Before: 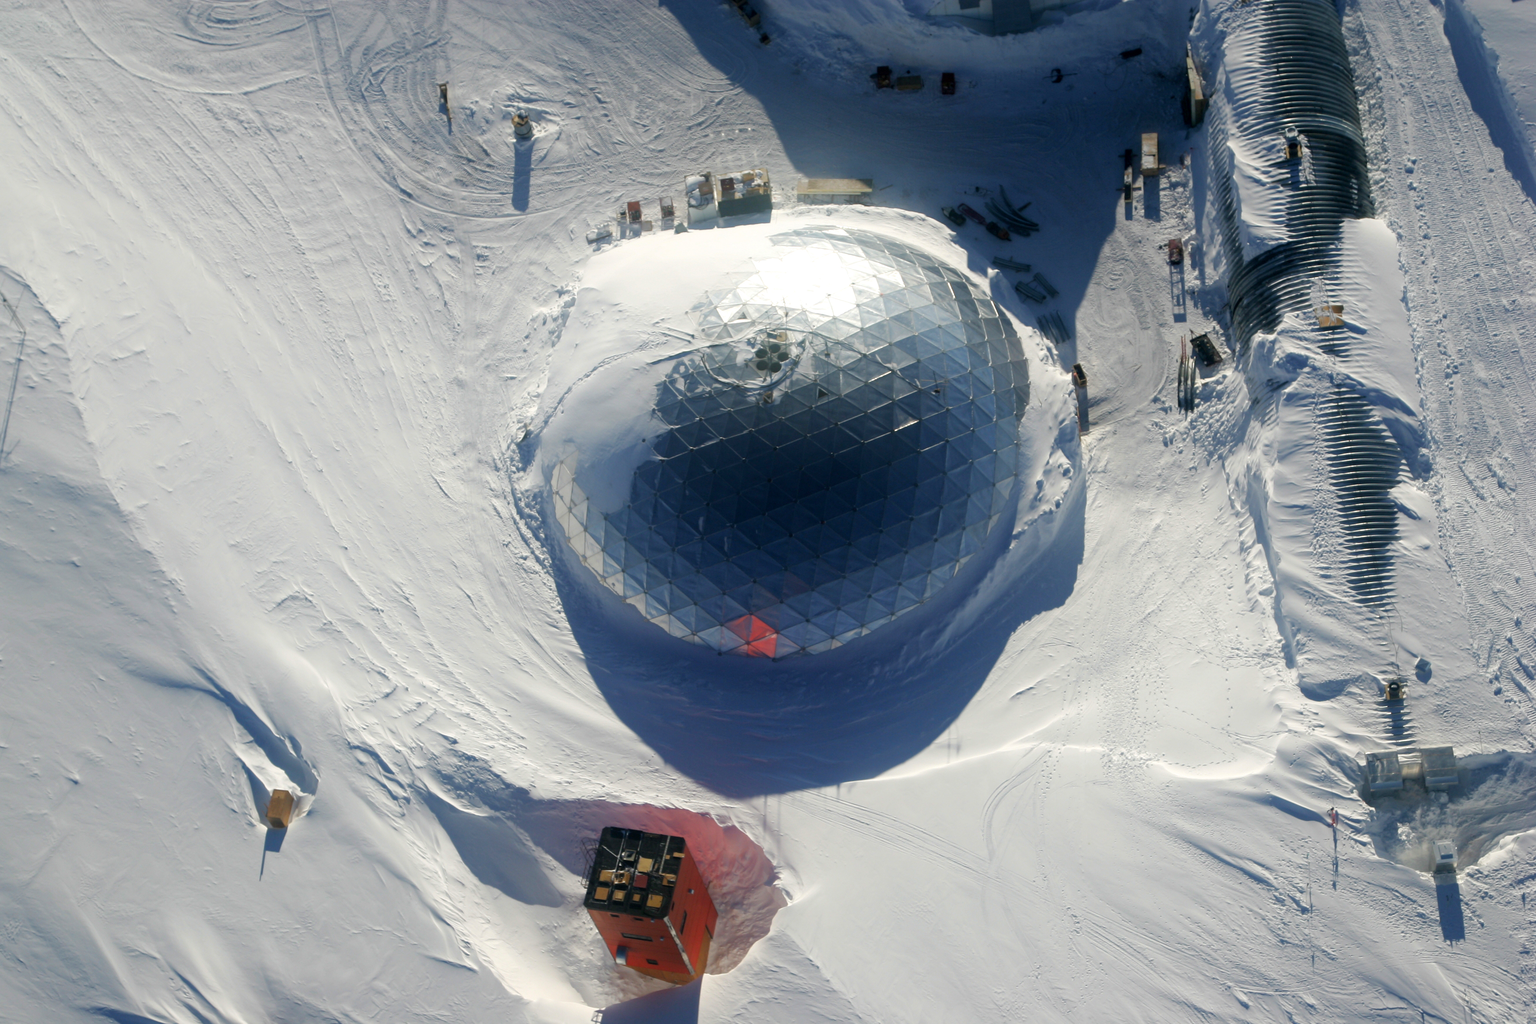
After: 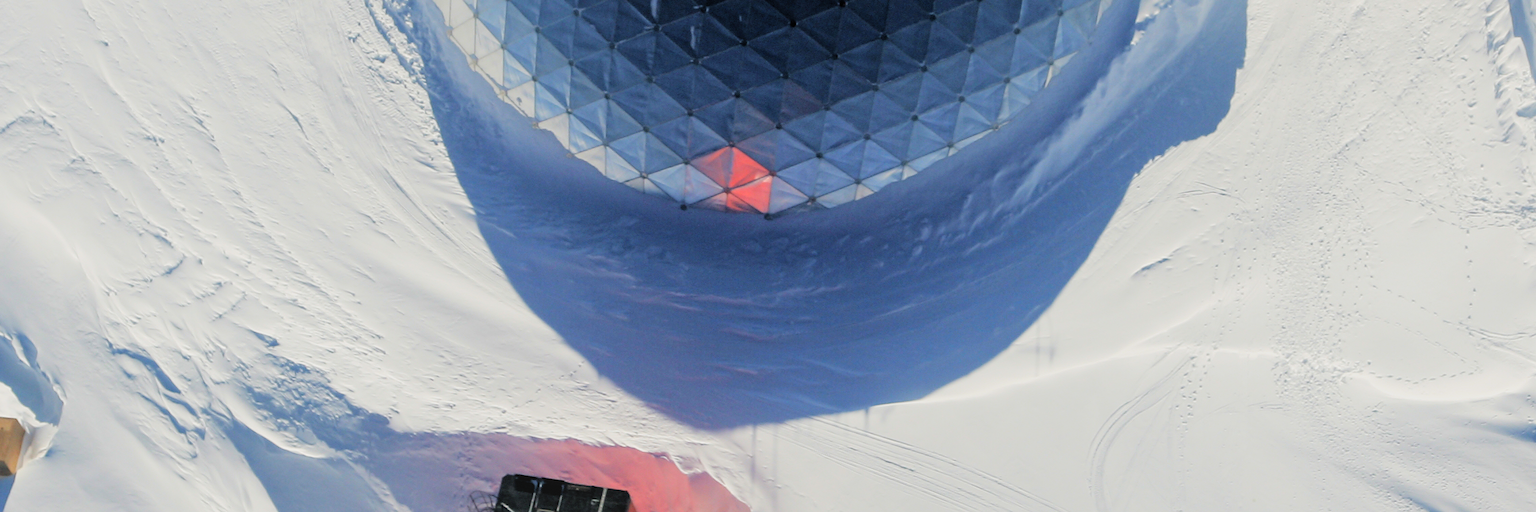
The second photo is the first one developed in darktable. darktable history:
crop: left 18.093%, top 50.771%, right 17.12%, bottom 16.796%
filmic rgb: black relative exposure -6.22 EV, white relative exposure 6.97 EV, threshold 2.99 EV, hardness 2.26, add noise in highlights 0, preserve chrominance luminance Y, color science v3 (2019), use custom middle-gray values true, iterations of high-quality reconstruction 0, contrast in highlights soft, enable highlight reconstruction true
exposure: black level correction 0, exposure 1.2 EV, compensate highlight preservation false
shadows and highlights: shadows 37.29, highlights -27.97, soften with gaussian
tone equalizer: on, module defaults
local contrast: detail 109%
sharpen: radius 1.487, amount 0.405, threshold 1.657
